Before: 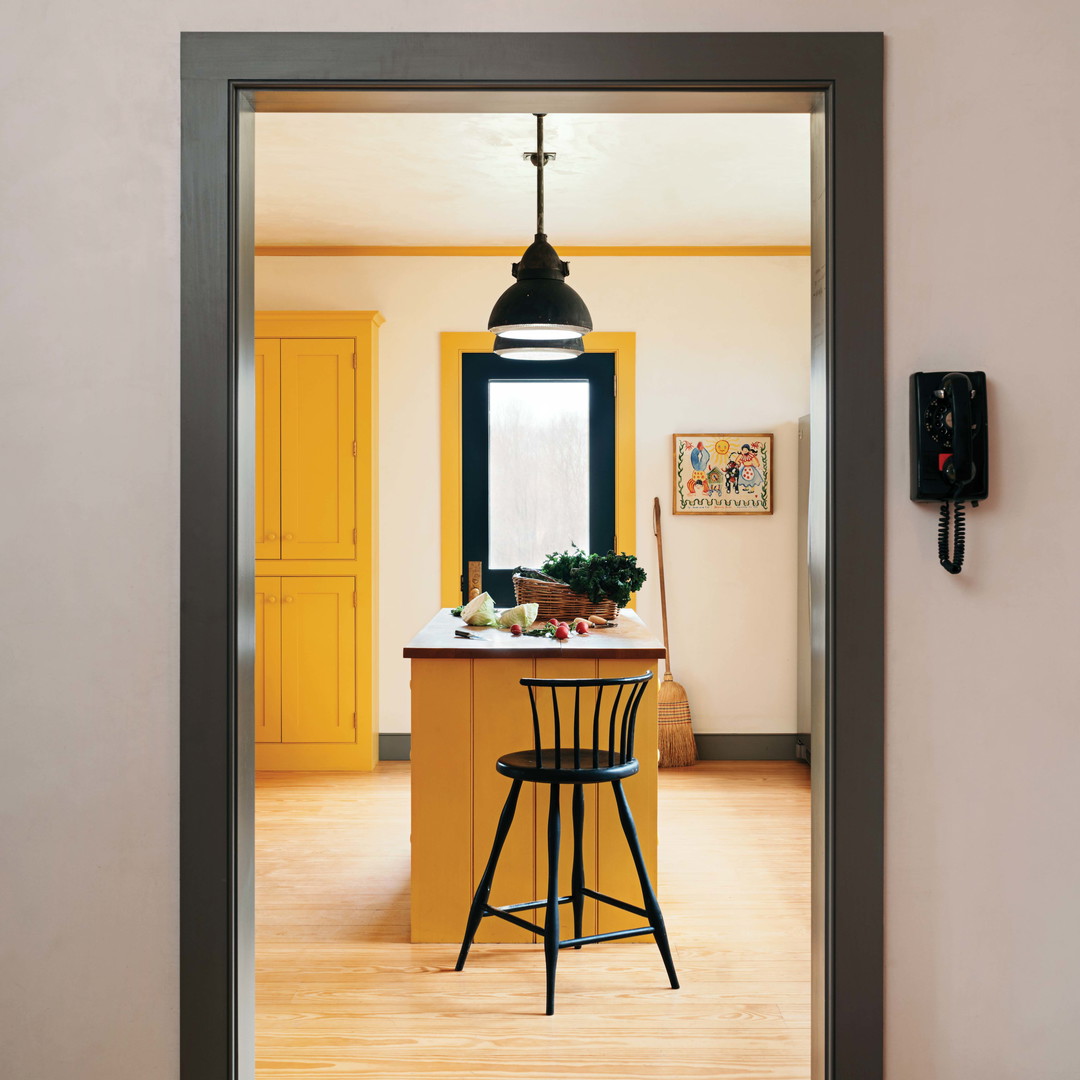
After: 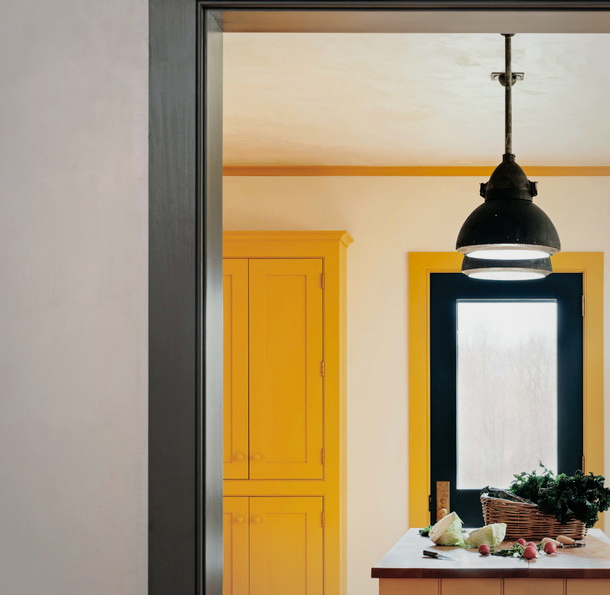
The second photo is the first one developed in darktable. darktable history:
shadows and highlights: on, module defaults
filmic rgb: black relative exposure -8.08 EV, white relative exposure 3.01 EV, hardness 5.39, contrast 1.252
vignetting: fall-off start 71.69%, brightness -0.175, saturation -0.289
crop and rotate: left 3.043%, top 7.491%, right 40.452%, bottom 37.411%
